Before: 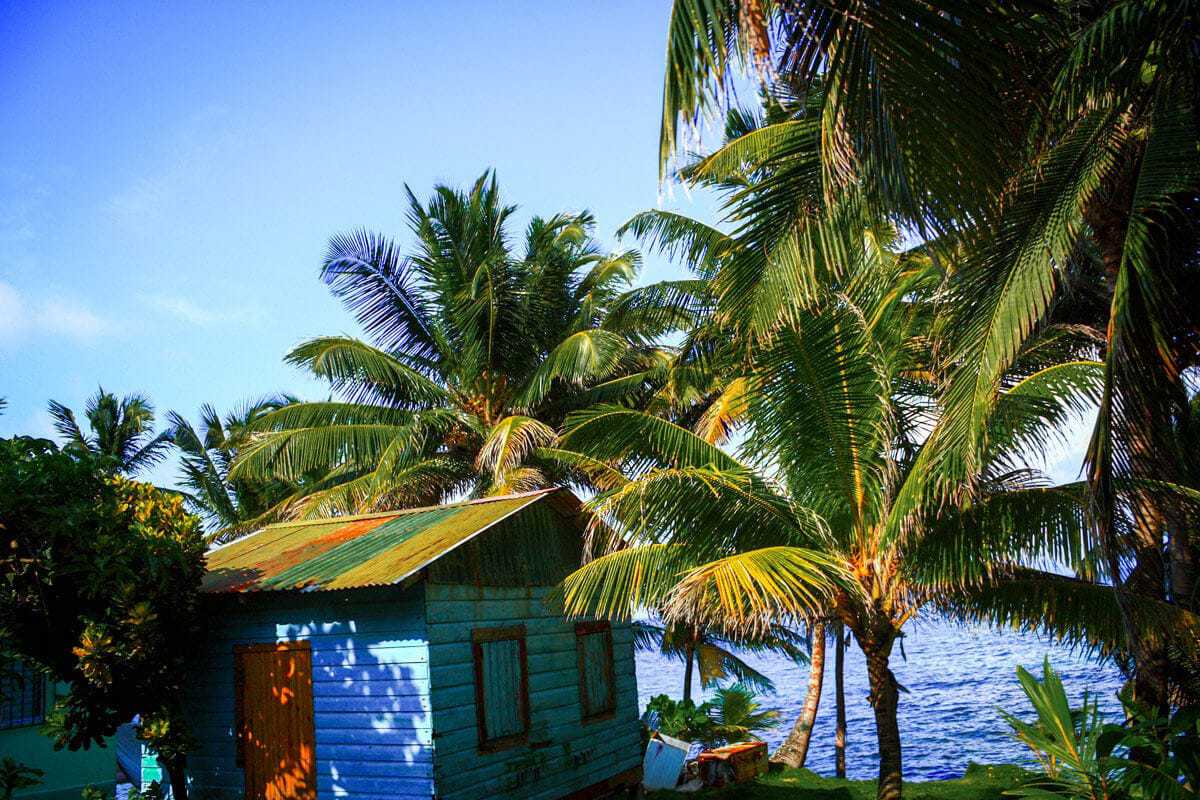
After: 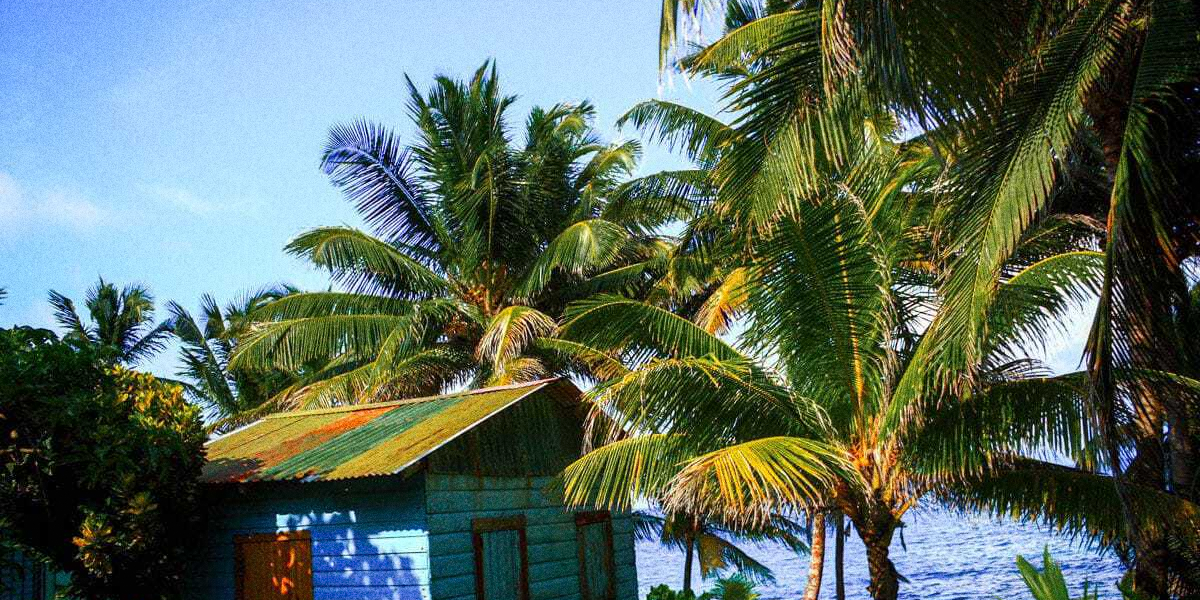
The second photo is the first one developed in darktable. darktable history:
crop: top 13.819%, bottom 11.169%
grain: coarseness 0.09 ISO, strength 40%
